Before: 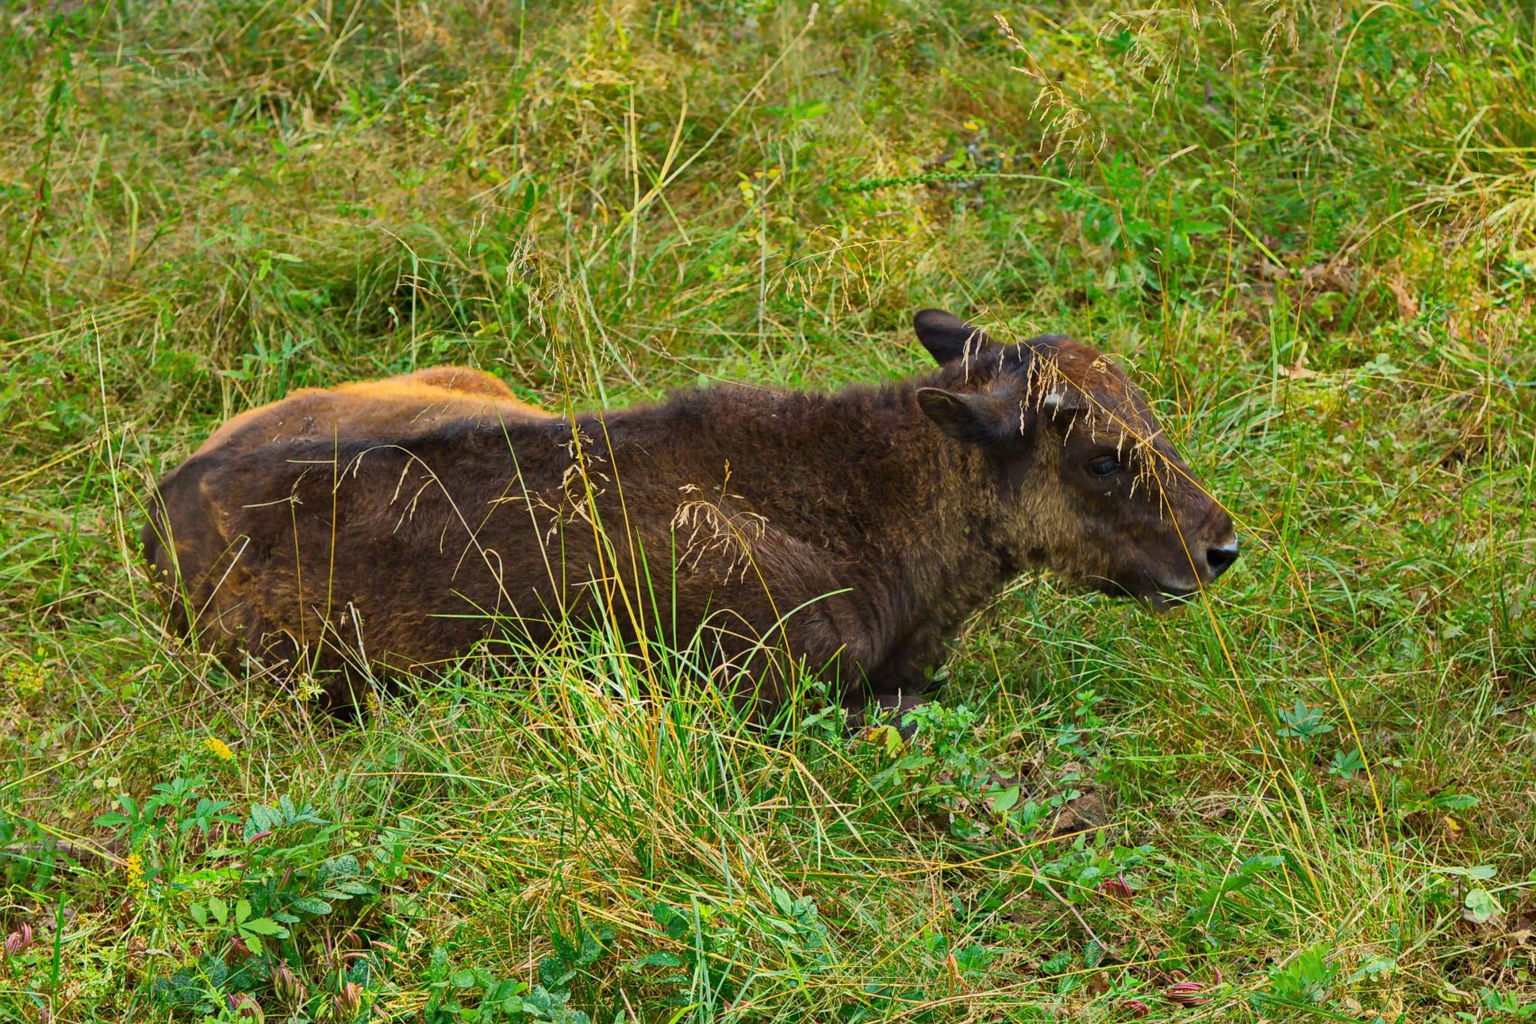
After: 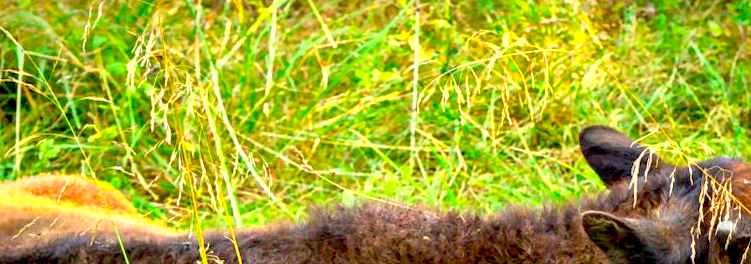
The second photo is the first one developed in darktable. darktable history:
vignetting: fall-off start 80.87%, fall-off radius 61.59%, brightness -0.384, saturation 0.007, center (0, 0.007), automatic ratio true, width/height ratio 1.418
exposure: black level correction 0.009, exposure 1.425 EV, compensate highlight preservation false
rotate and perspective: rotation 0.679°, lens shift (horizontal) 0.136, crop left 0.009, crop right 0.991, crop top 0.078, crop bottom 0.95
crop: left 28.64%, top 16.832%, right 26.637%, bottom 58.055%
graduated density: on, module defaults
contrast brightness saturation: brightness 0.09, saturation 0.19
local contrast: on, module defaults
